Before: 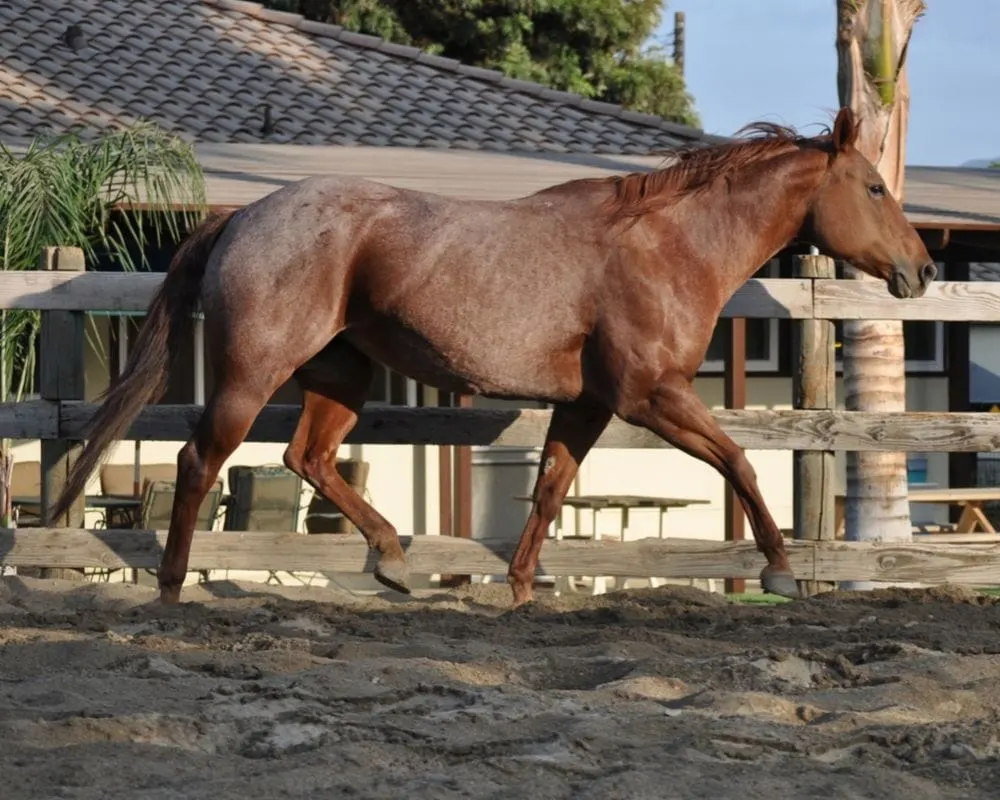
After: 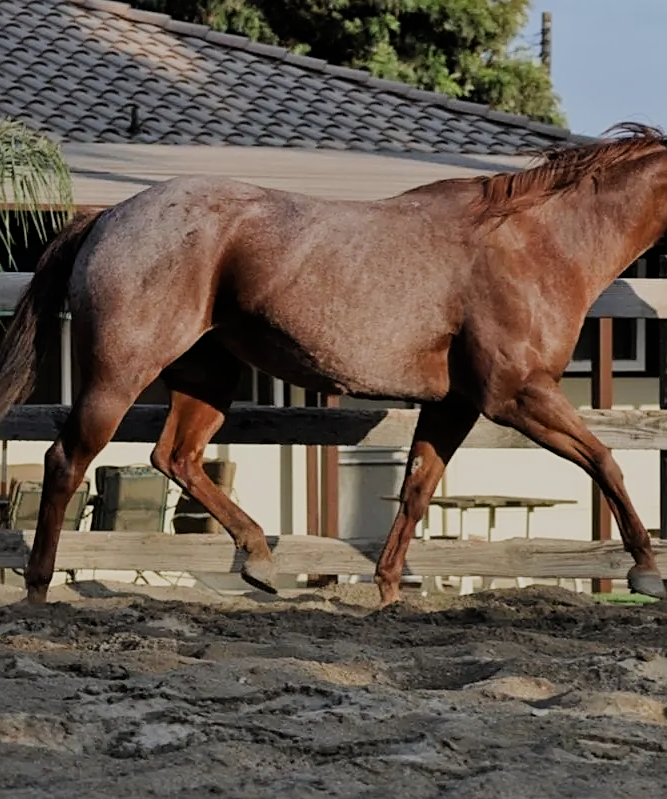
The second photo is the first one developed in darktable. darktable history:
filmic rgb: black relative exposure -7.17 EV, white relative exposure 5.37 EV, hardness 3.03
sharpen: on, module defaults
color zones: curves: ch0 [(0.25, 0.5) (0.428, 0.473) (0.75, 0.5)]; ch1 [(0.243, 0.479) (0.398, 0.452) (0.75, 0.5)], mix -128.69%
crop and rotate: left 13.387%, right 19.9%
